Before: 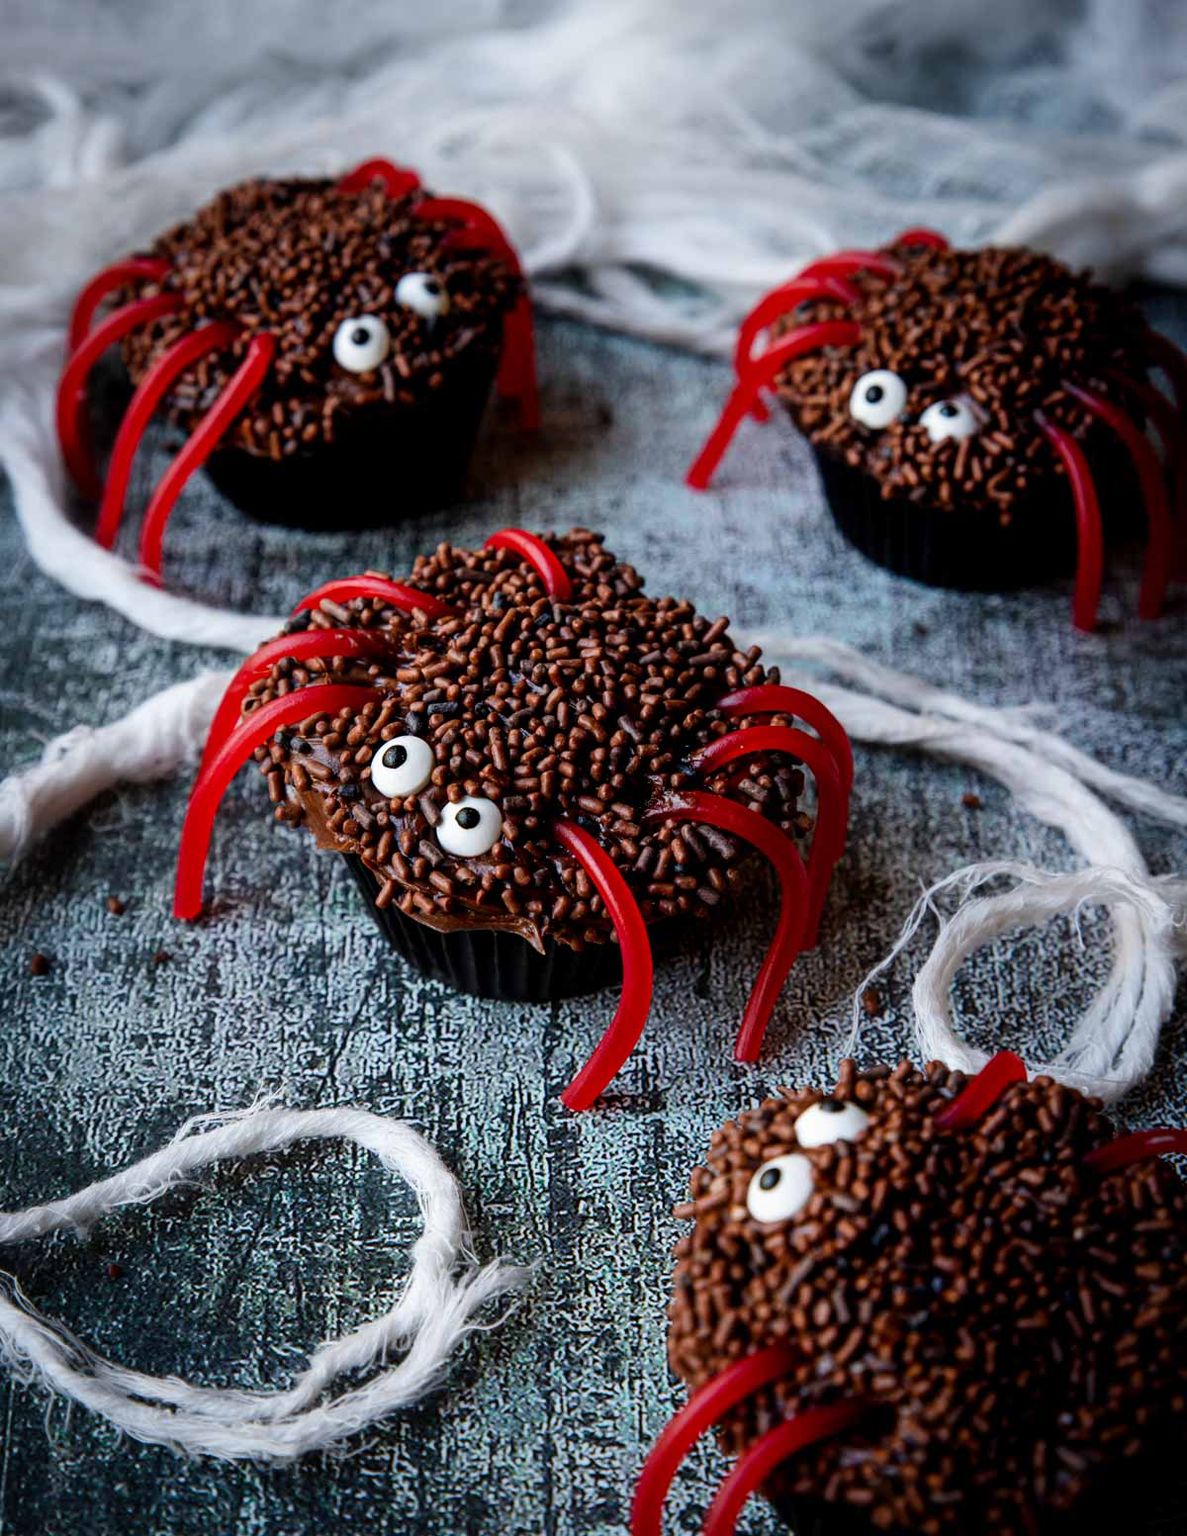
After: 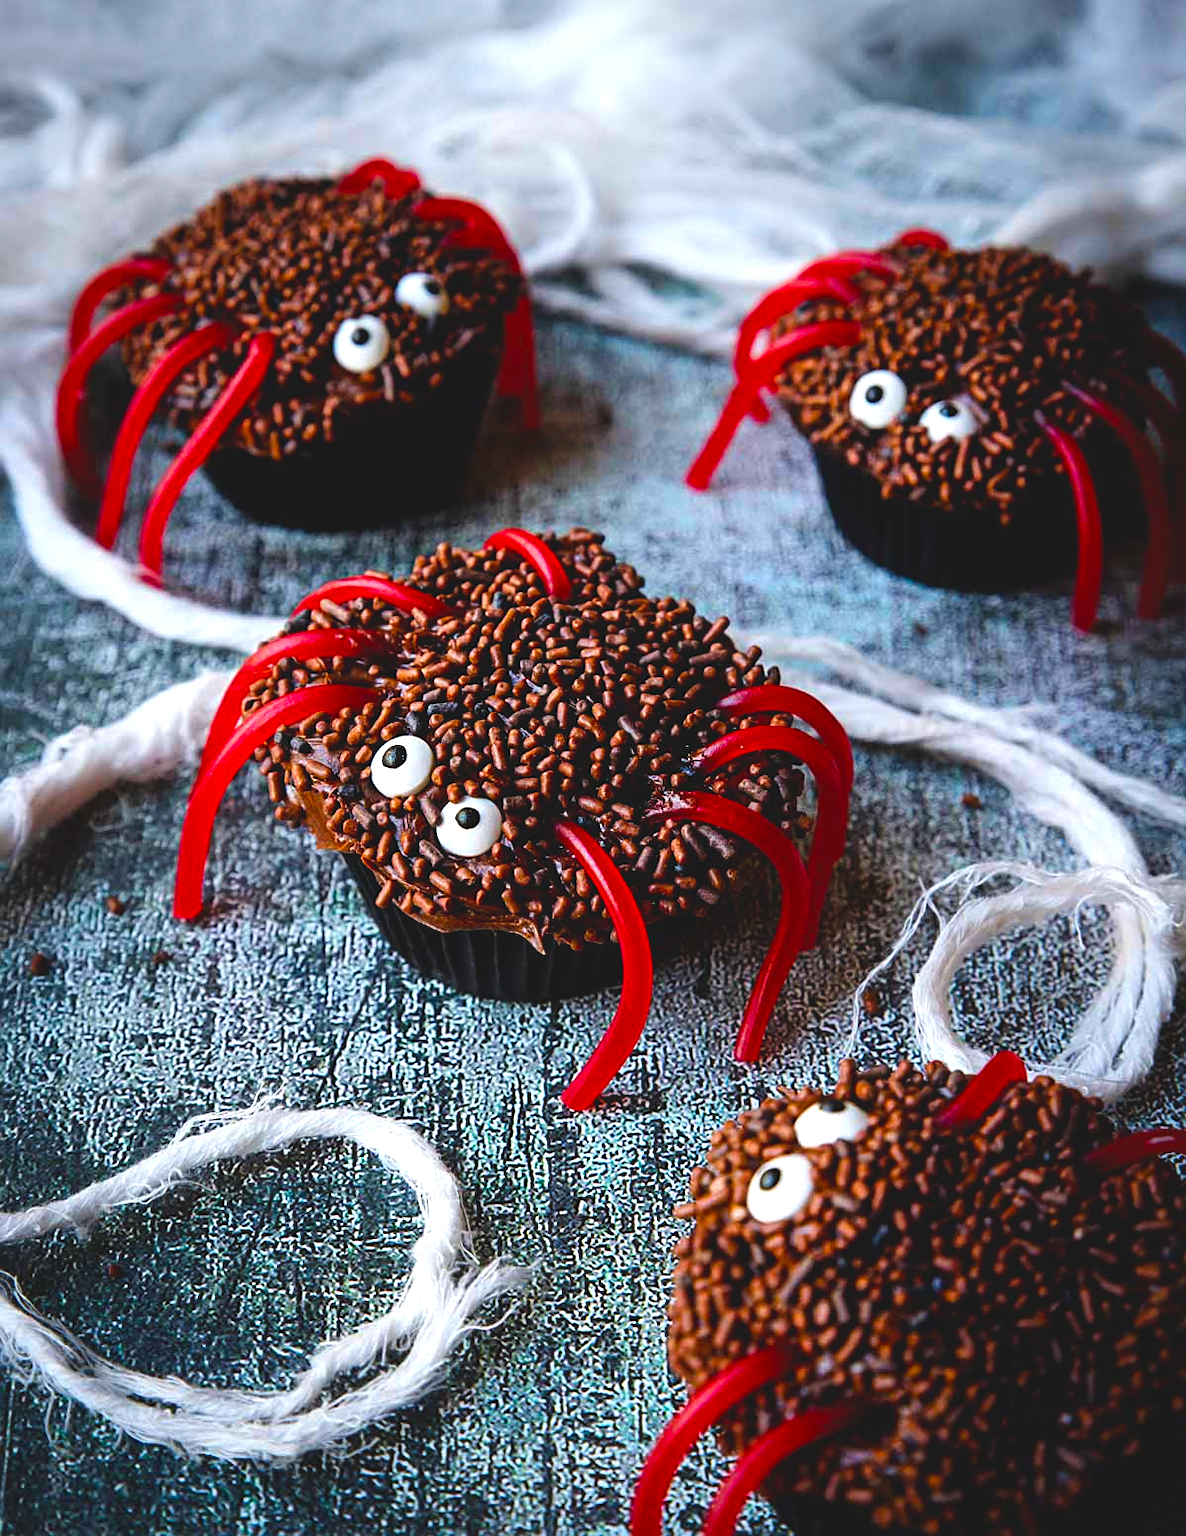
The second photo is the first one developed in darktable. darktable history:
sharpen: on, module defaults
color balance rgb: power › hue 74.81°, global offset › luminance 0.778%, perceptual saturation grading › global saturation 29.565%, perceptual brilliance grading › global brilliance 10.432%, perceptual brilliance grading › shadows 14.336%, global vibrance 20%
color calibration: illuminant same as pipeline (D50), adaptation XYZ, x 0.345, y 0.358, temperature 5017.22 K
